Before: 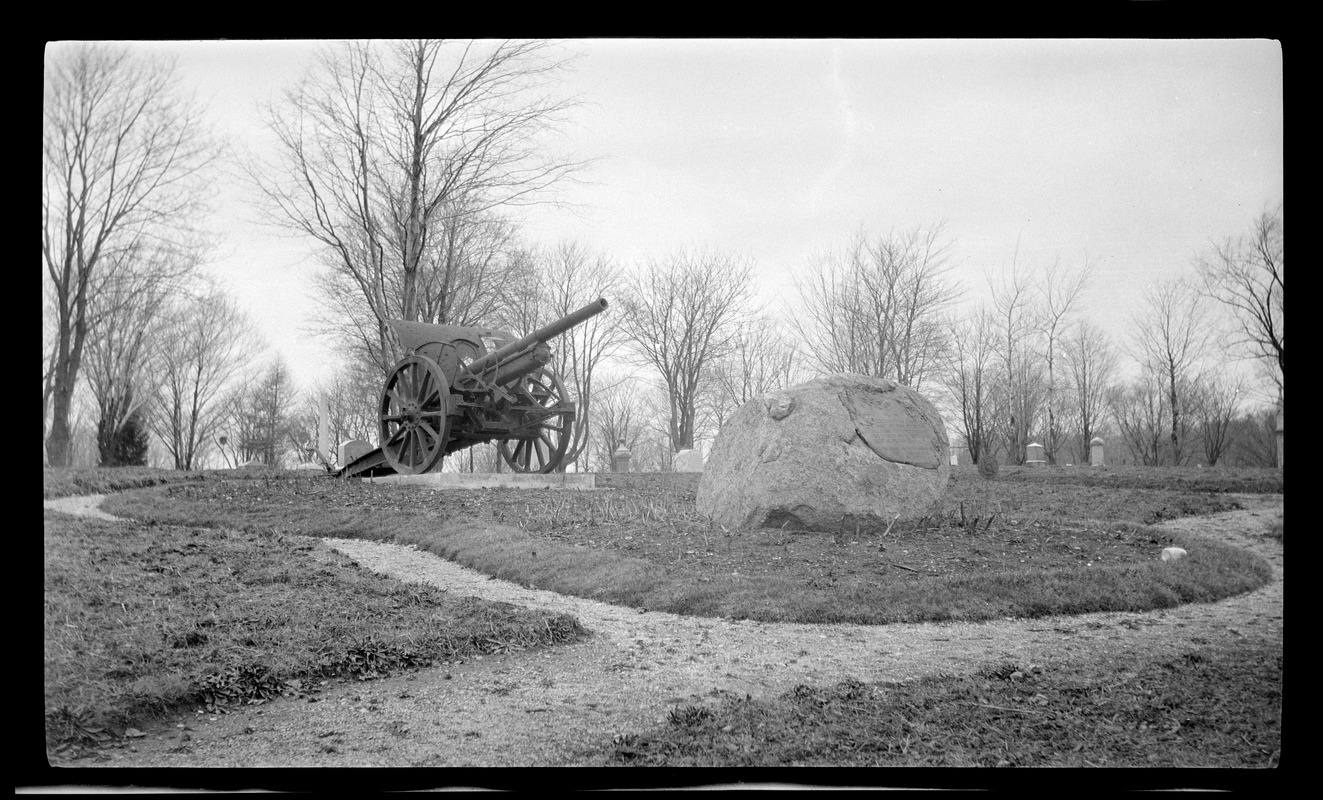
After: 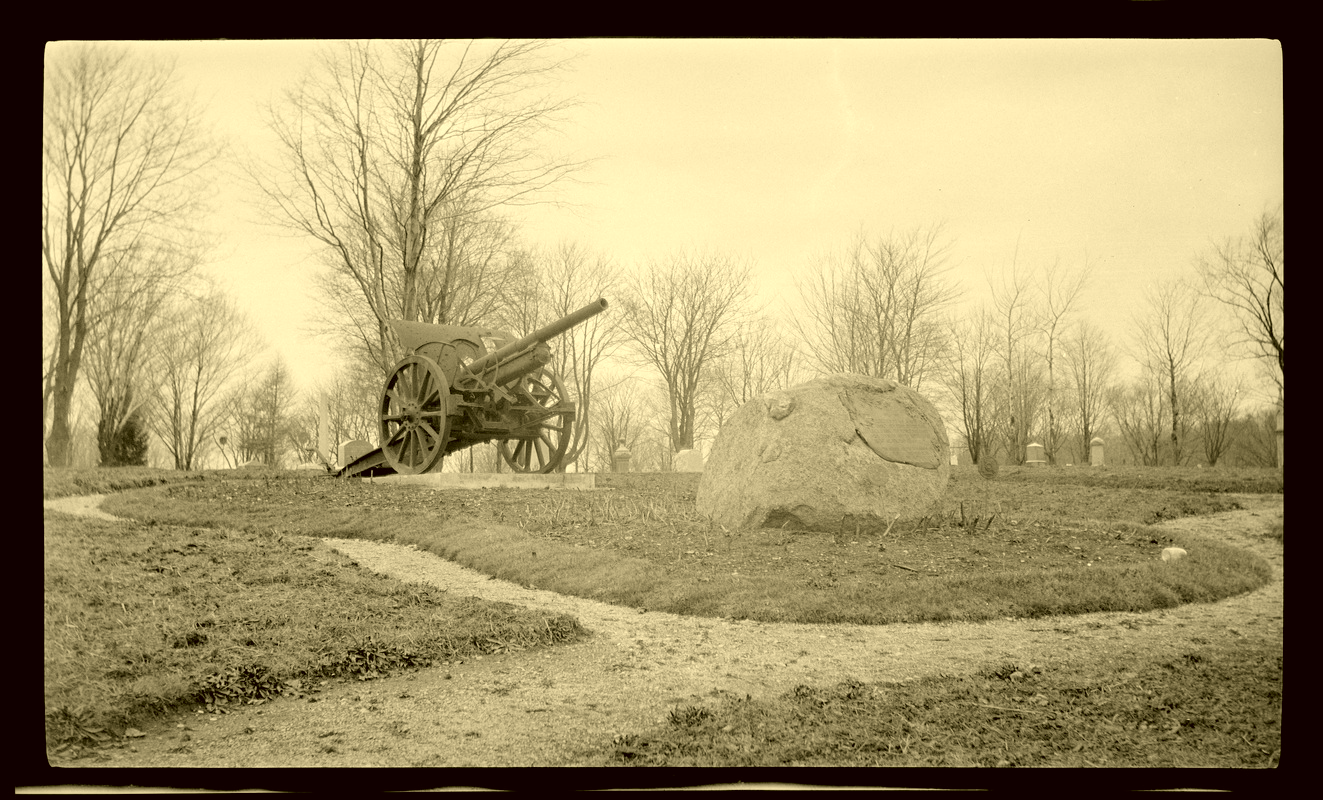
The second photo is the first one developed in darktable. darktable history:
color correction: highlights a* 0.149, highlights b* 29.72, shadows a* -0.162, shadows b* 21.78
